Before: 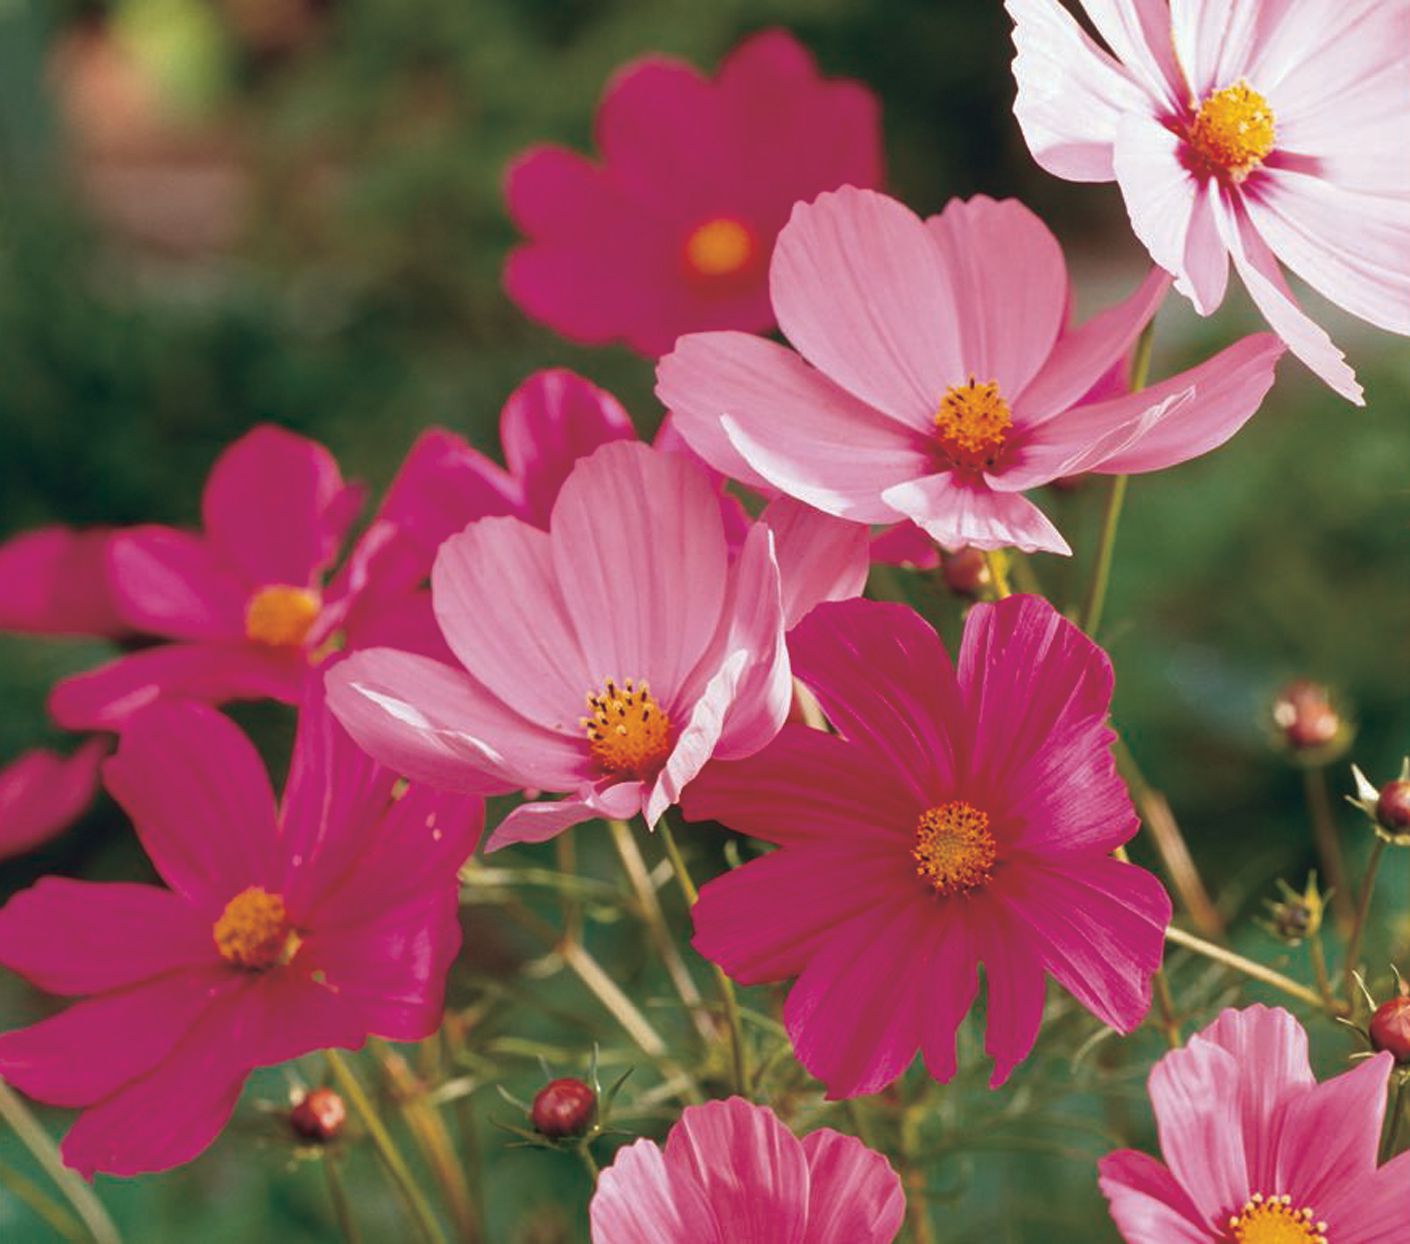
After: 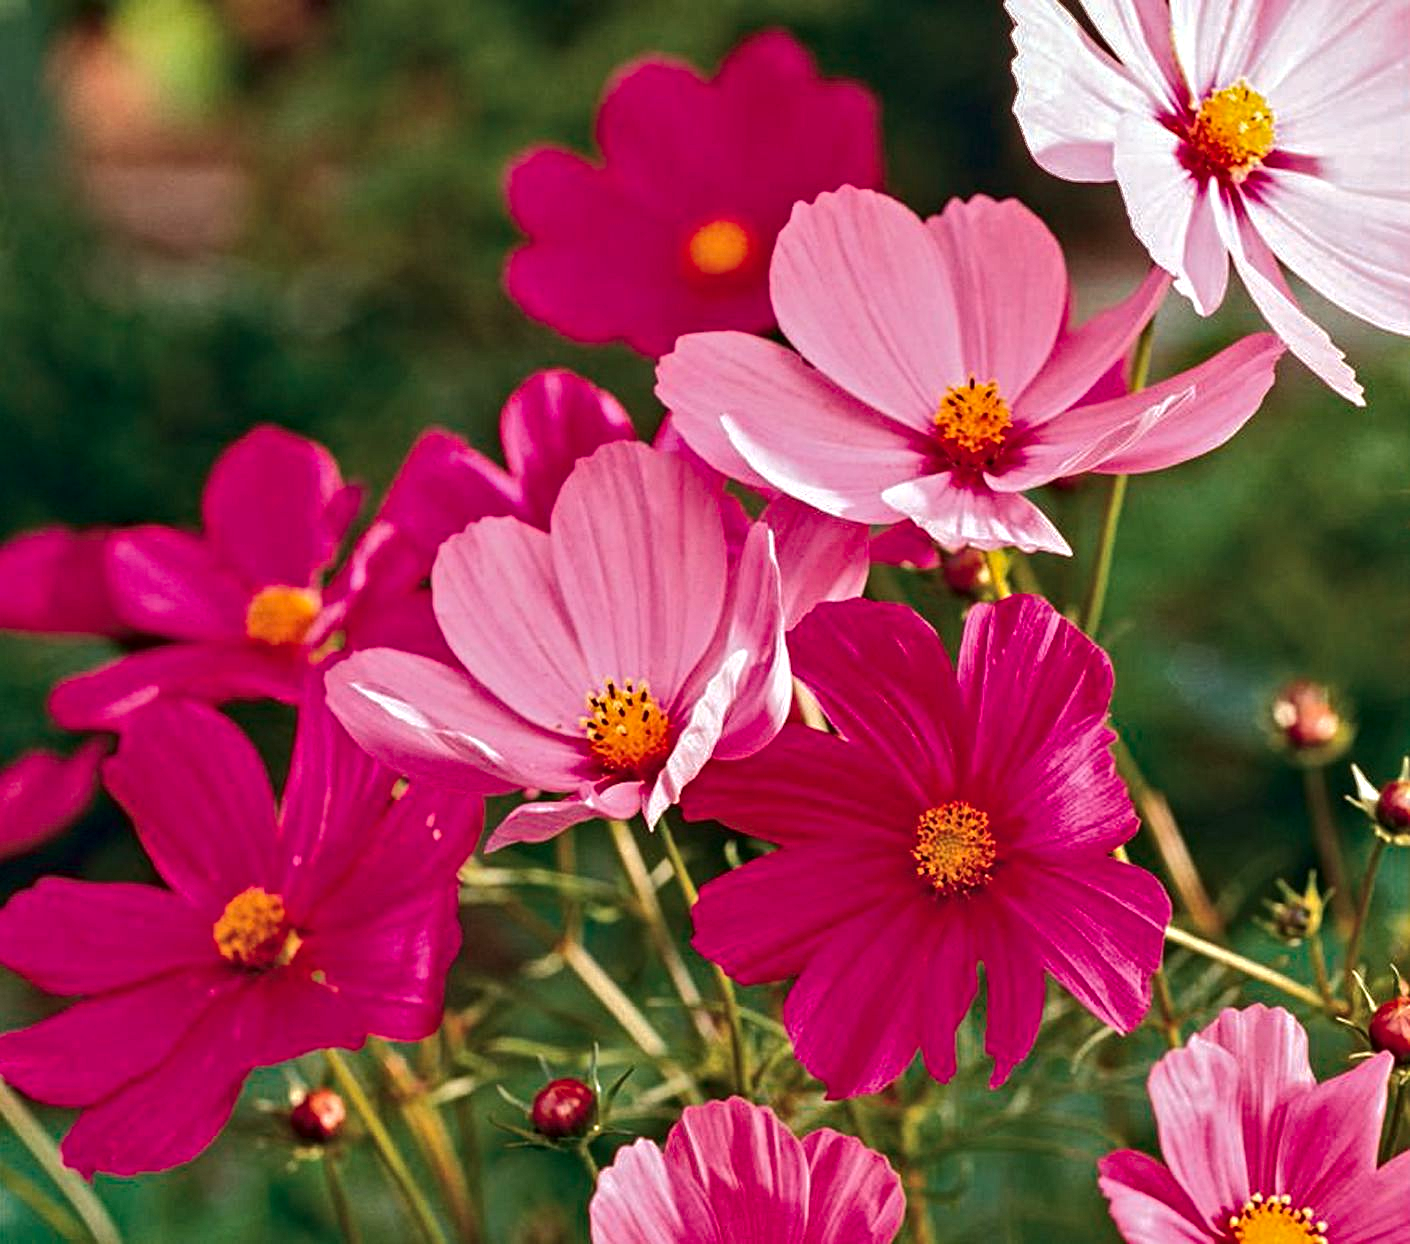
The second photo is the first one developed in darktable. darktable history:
contrast brightness saturation: contrast 0.158, saturation 0.327
contrast equalizer: octaves 7, y [[0.5, 0.542, 0.583, 0.625, 0.667, 0.708], [0.5 ×6], [0.5 ×6], [0 ×6], [0 ×6]]
tone curve: curves: ch0 [(0, 0) (0.003, 0.003) (0.011, 0.011) (0.025, 0.025) (0.044, 0.044) (0.069, 0.068) (0.1, 0.098) (0.136, 0.134) (0.177, 0.175) (0.224, 0.221) (0.277, 0.273) (0.335, 0.33) (0.399, 0.393) (0.468, 0.461) (0.543, 0.534) (0.623, 0.614) (0.709, 0.69) (0.801, 0.752) (0.898, 0.835) (1, 1)], color space Lab, linked channels, preserve colors none
